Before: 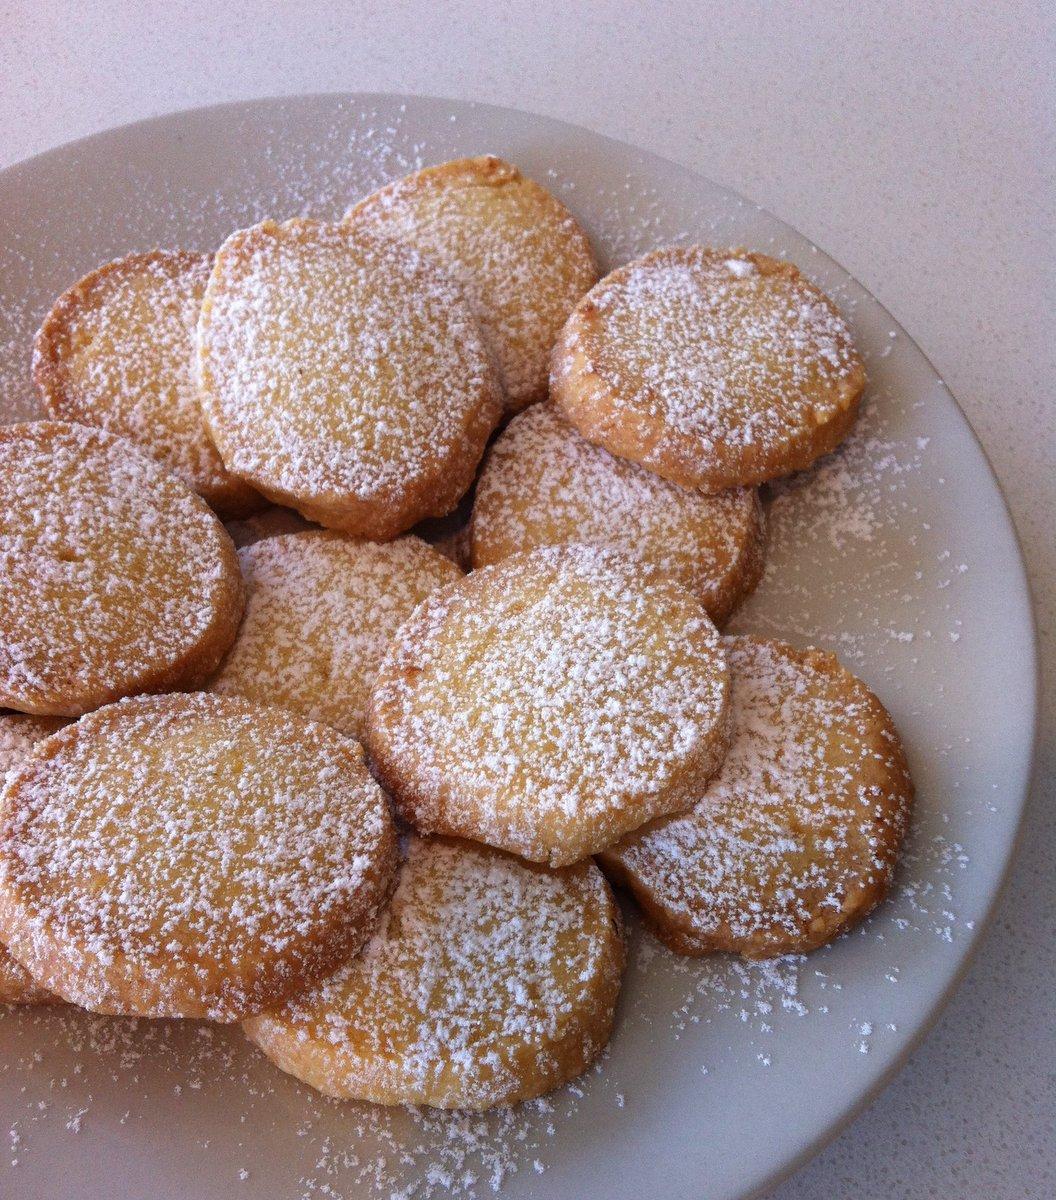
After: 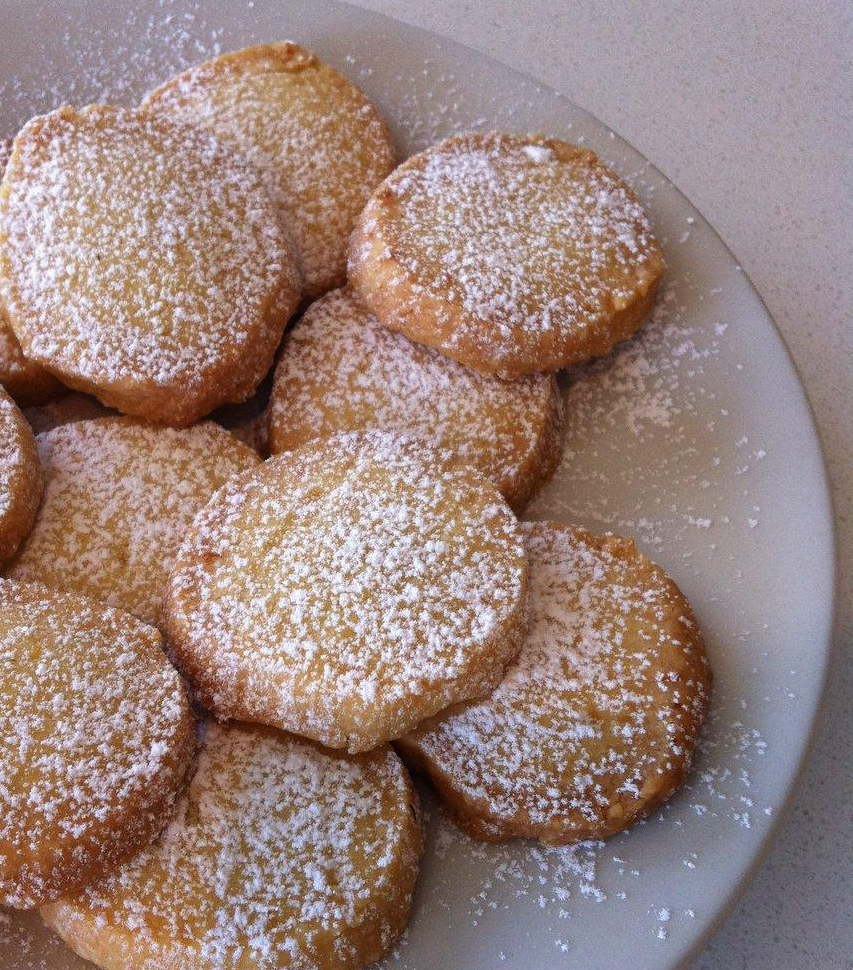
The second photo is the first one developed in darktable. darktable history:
crop: left 19.159%, top 9.58%, bottom 9.58%
shadows and highlights: highlights color adjustment 0%, low approximation 0.01, soften with gaussian
